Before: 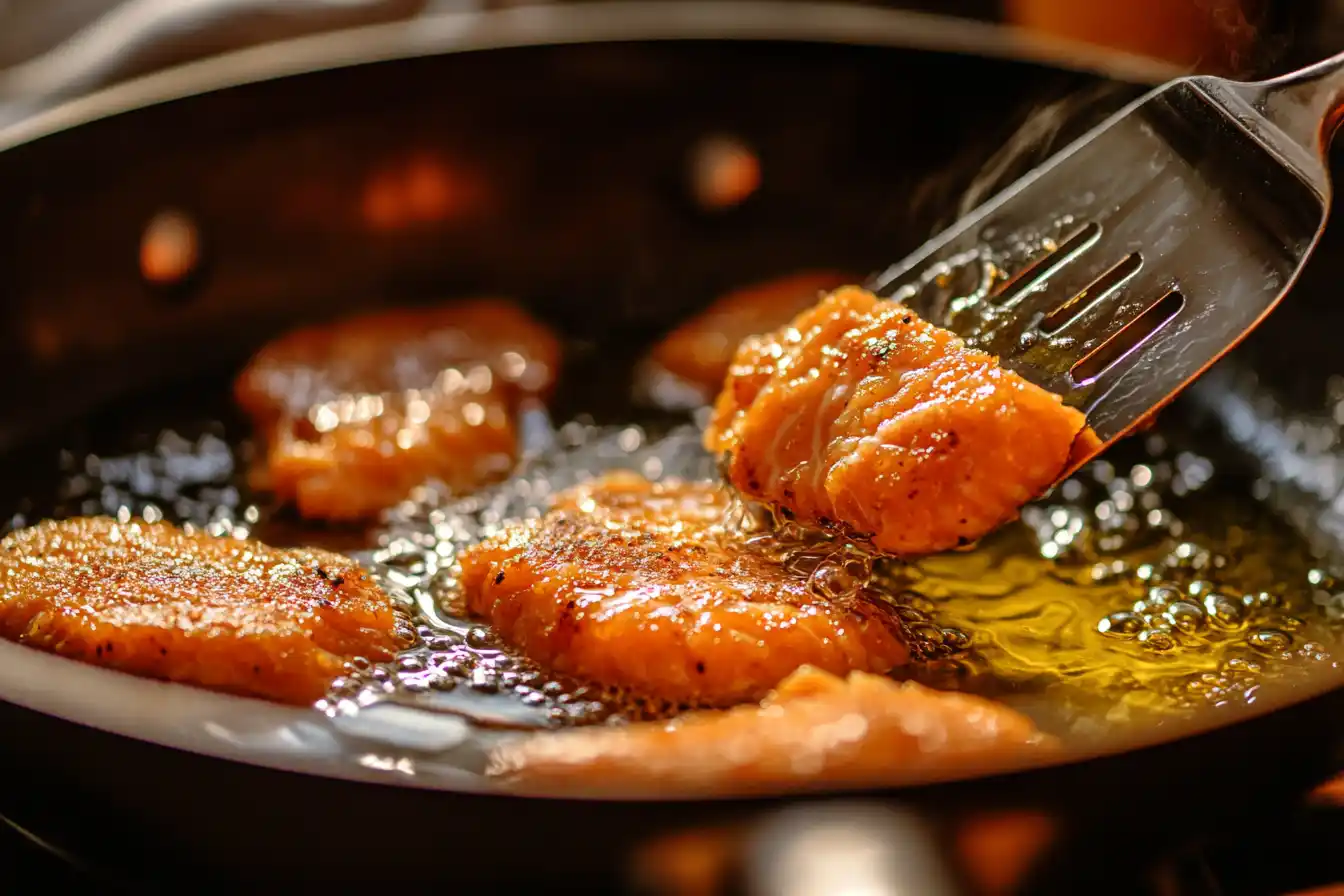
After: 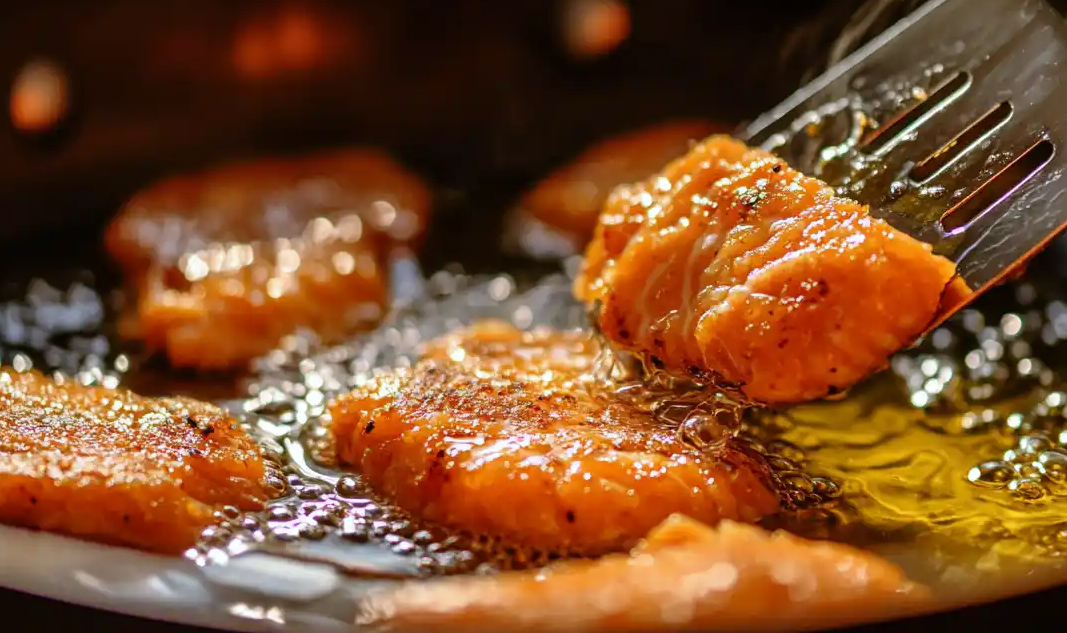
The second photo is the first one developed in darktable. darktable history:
crop: left 9.712%, top 16.928%, right 10.845%, bottom 12.332%
white balance: red 0.98, blue 1.034
